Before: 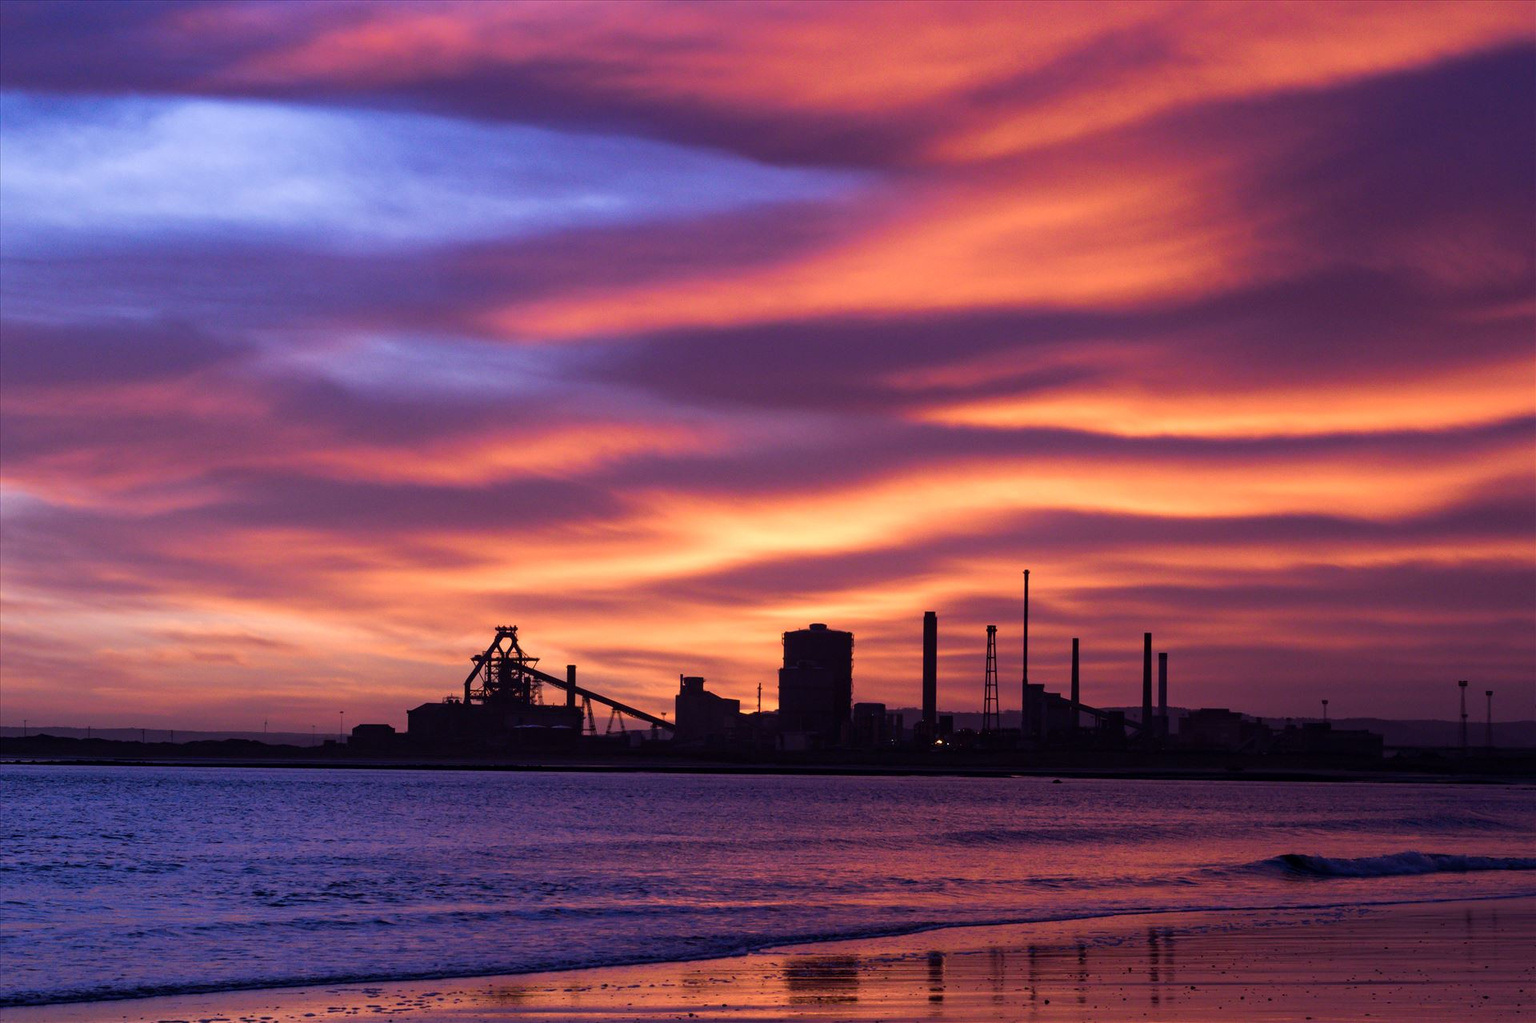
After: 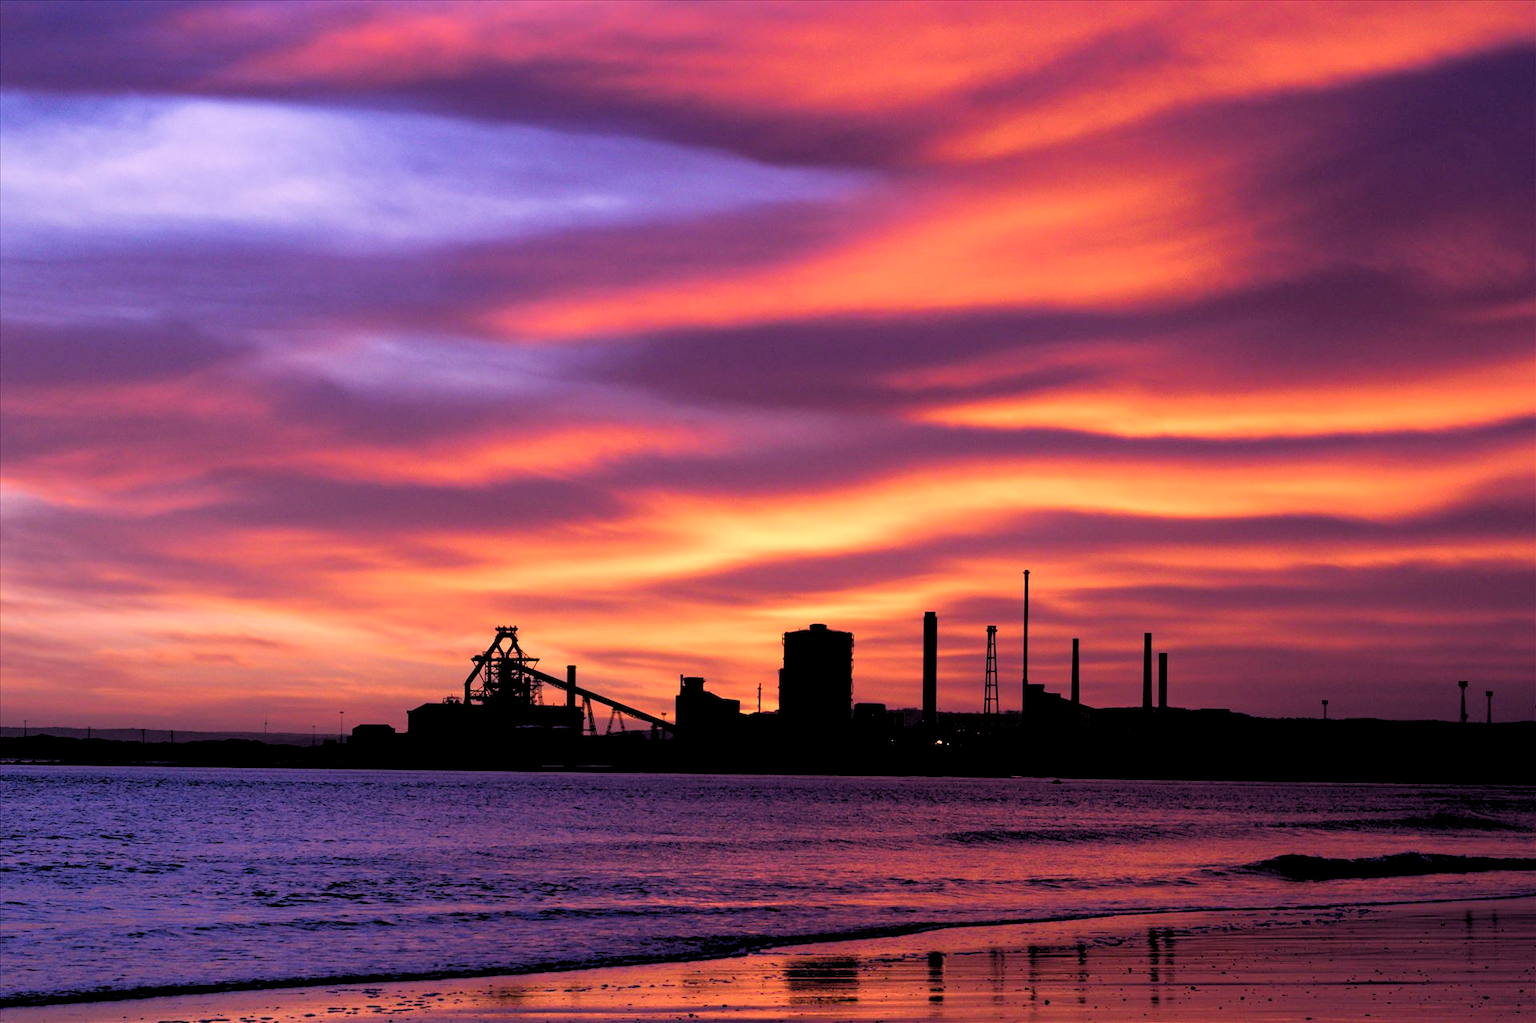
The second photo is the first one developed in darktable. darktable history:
color correction: highlights a* 11.96, highlights b* 11.58
rgb levels: levels [[0.013, 0.434, 0.89], [0, 0.5, 1], [0, 0.5, 1]]
